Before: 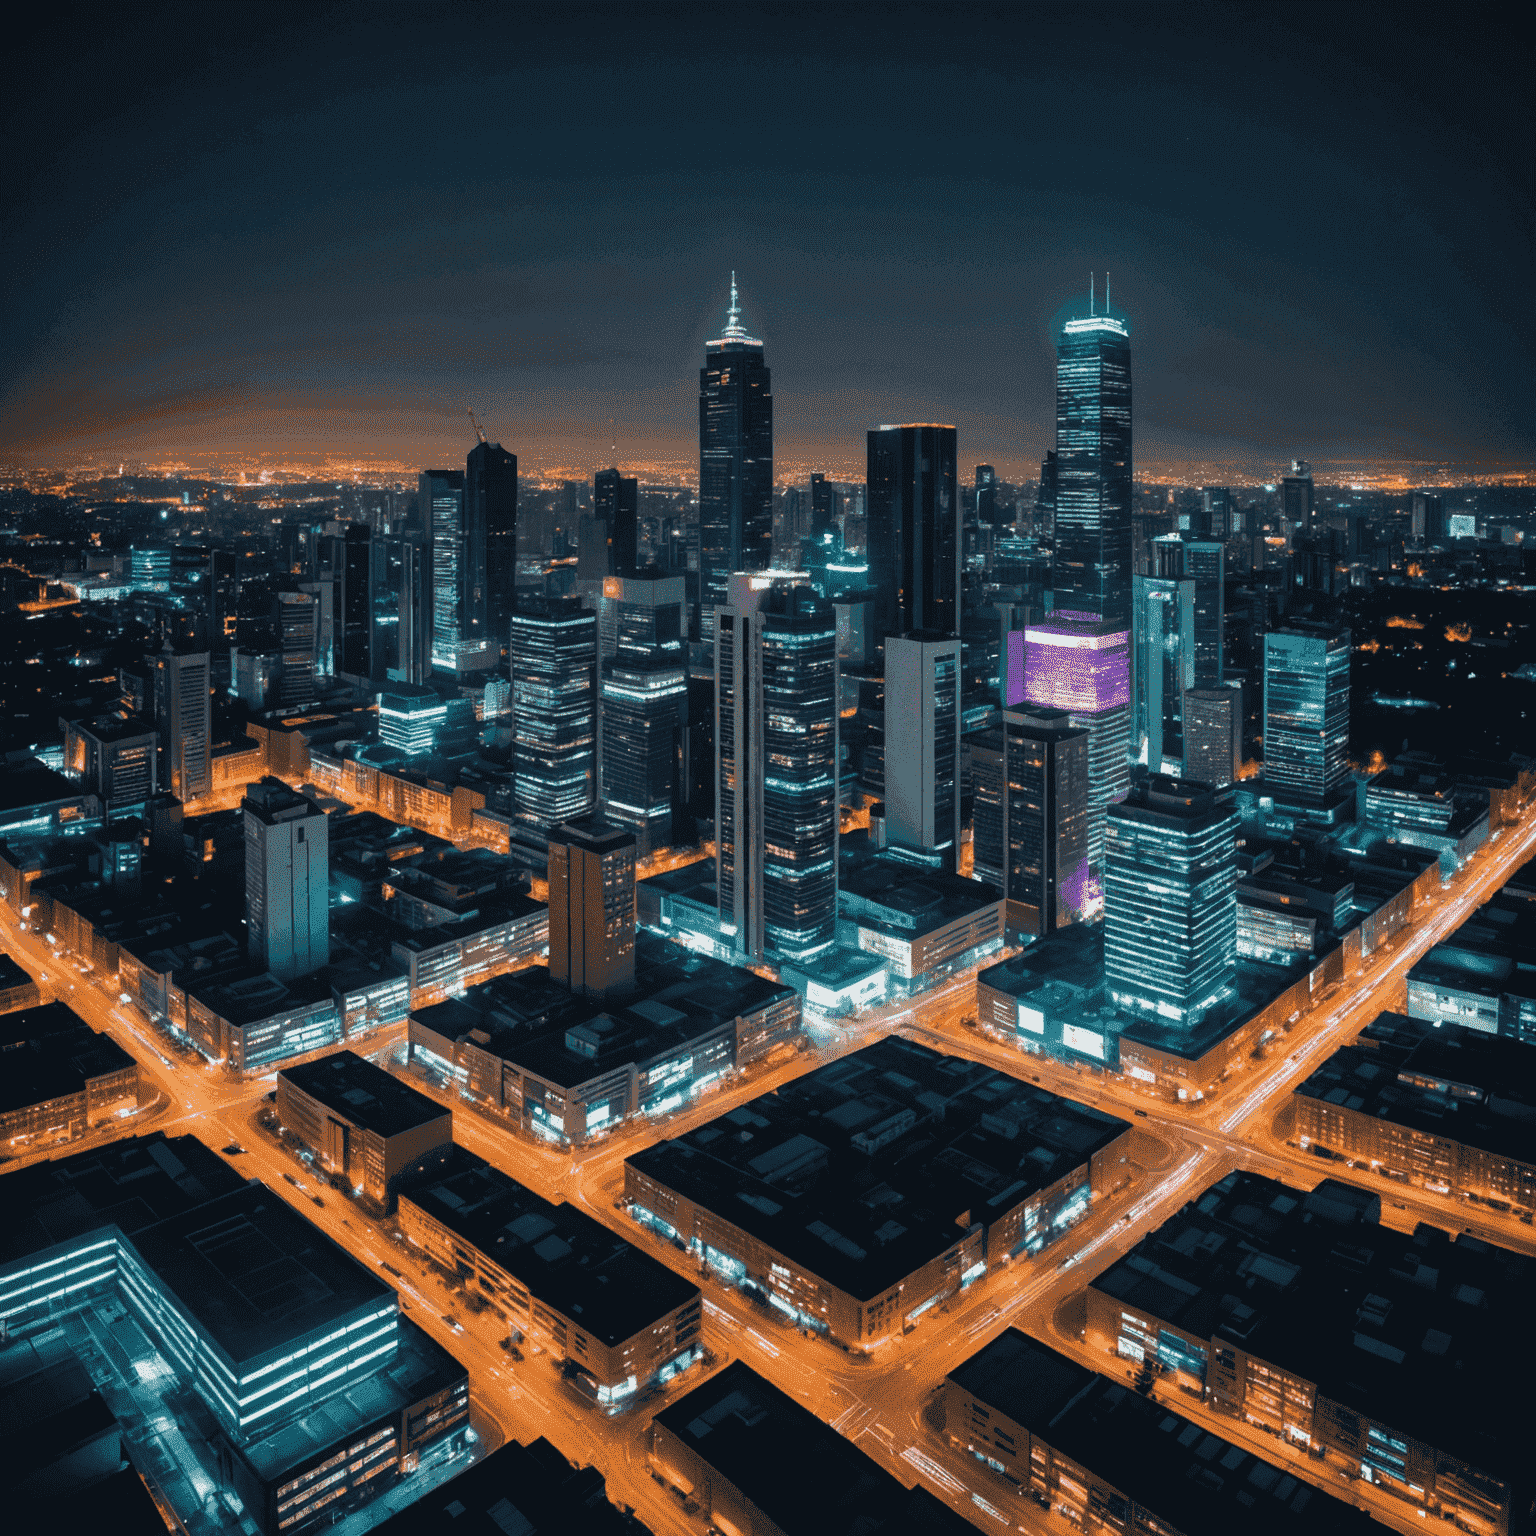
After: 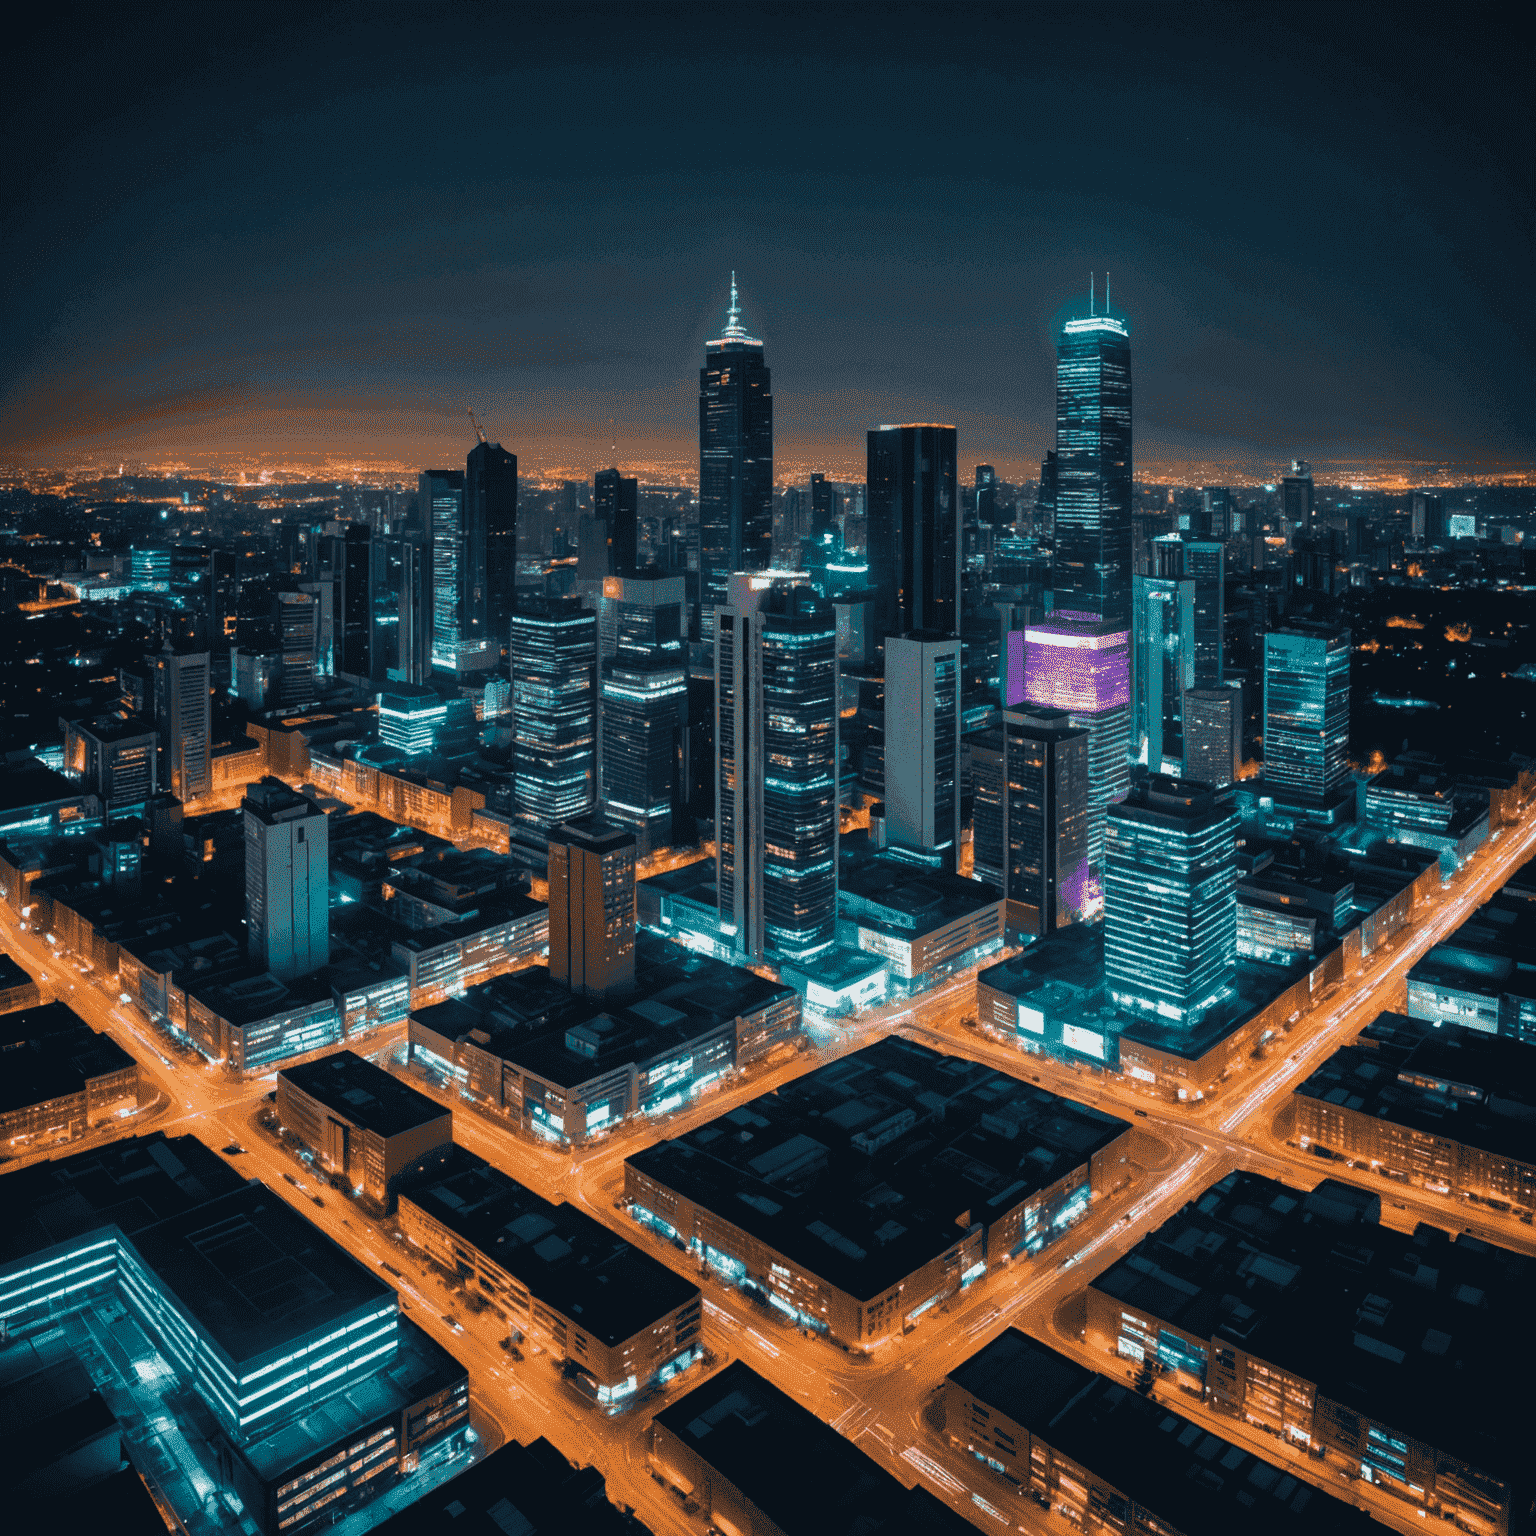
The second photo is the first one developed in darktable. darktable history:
velvia: strength 29.22%
